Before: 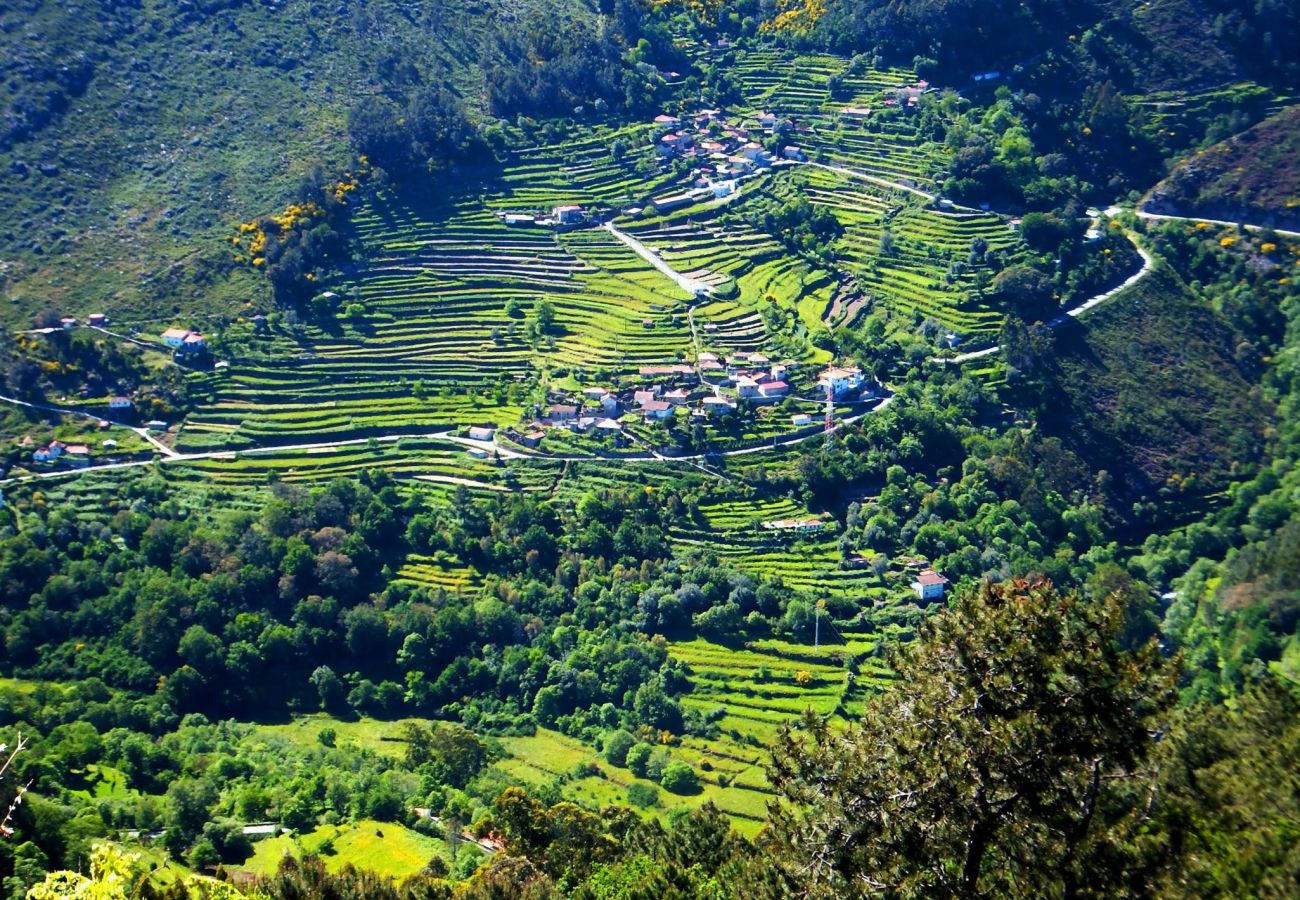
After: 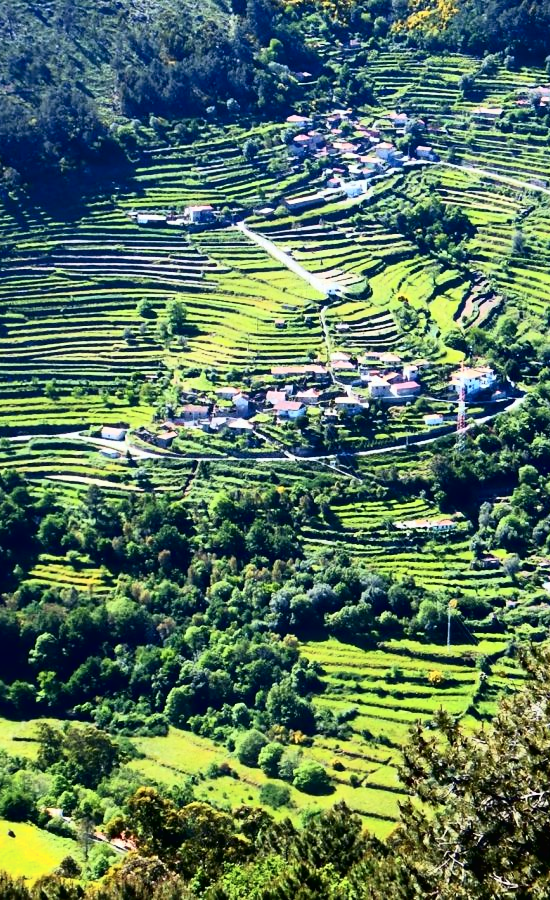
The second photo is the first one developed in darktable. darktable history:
tone curve: curves: ch0 [(0.016, 0.011) (0.084, 0.026) (0.469, 0.508) (0.721, 0.862) (1, 1)], color space Lab, independent channels, preserve colors none
crop: left 28.362%, right 29.276%
